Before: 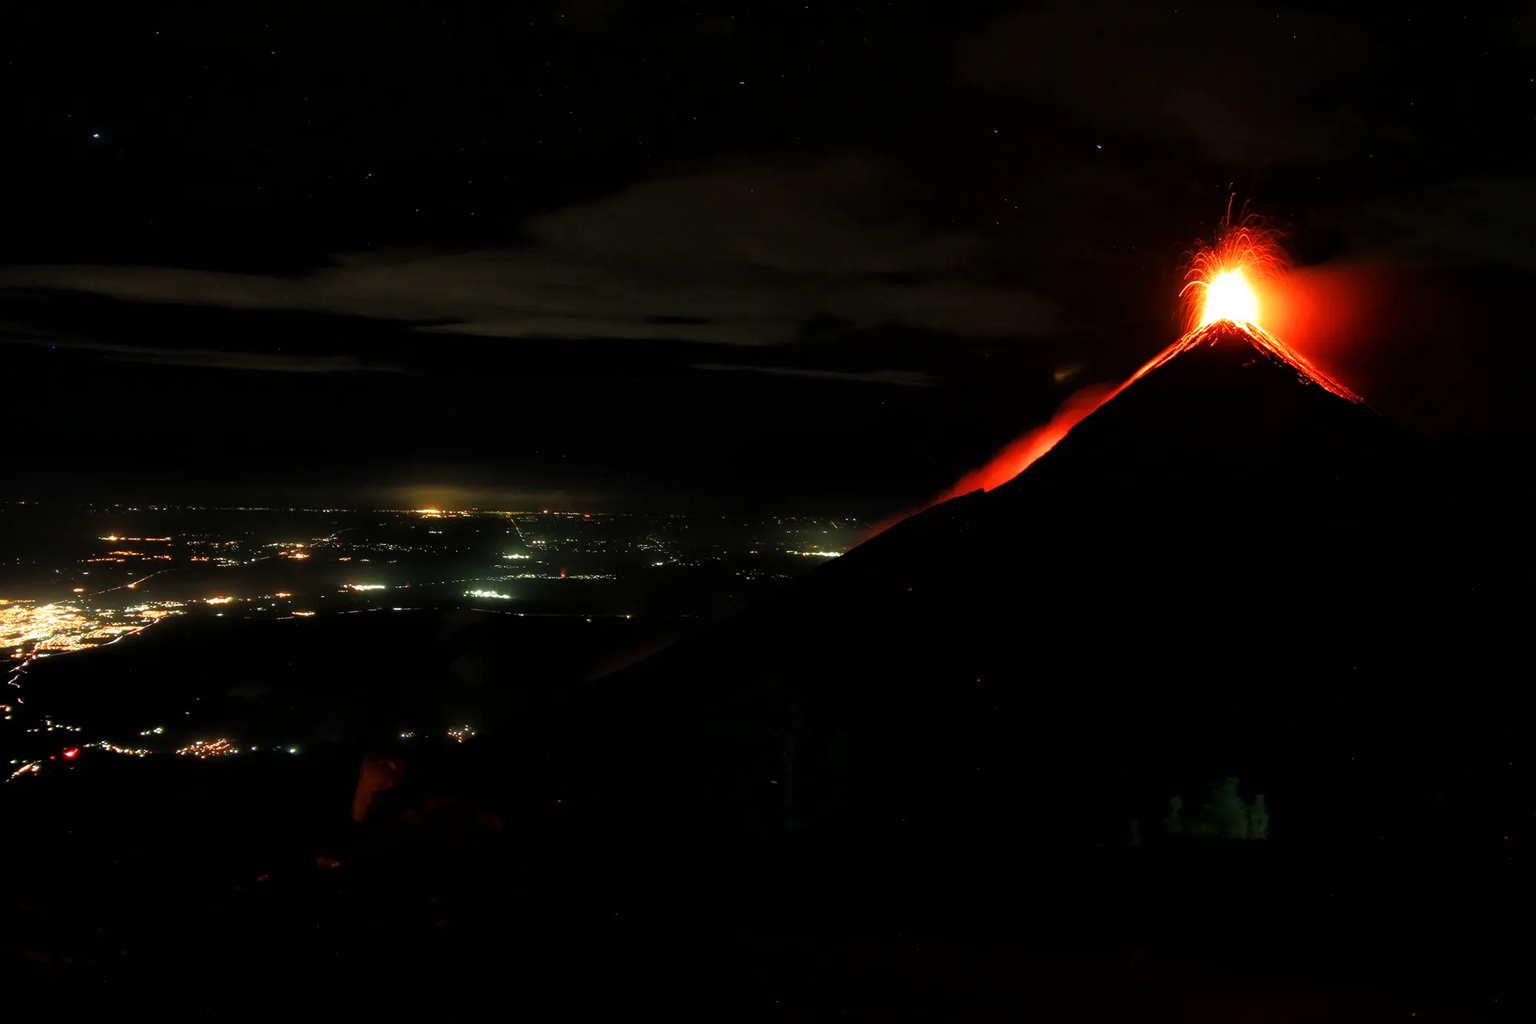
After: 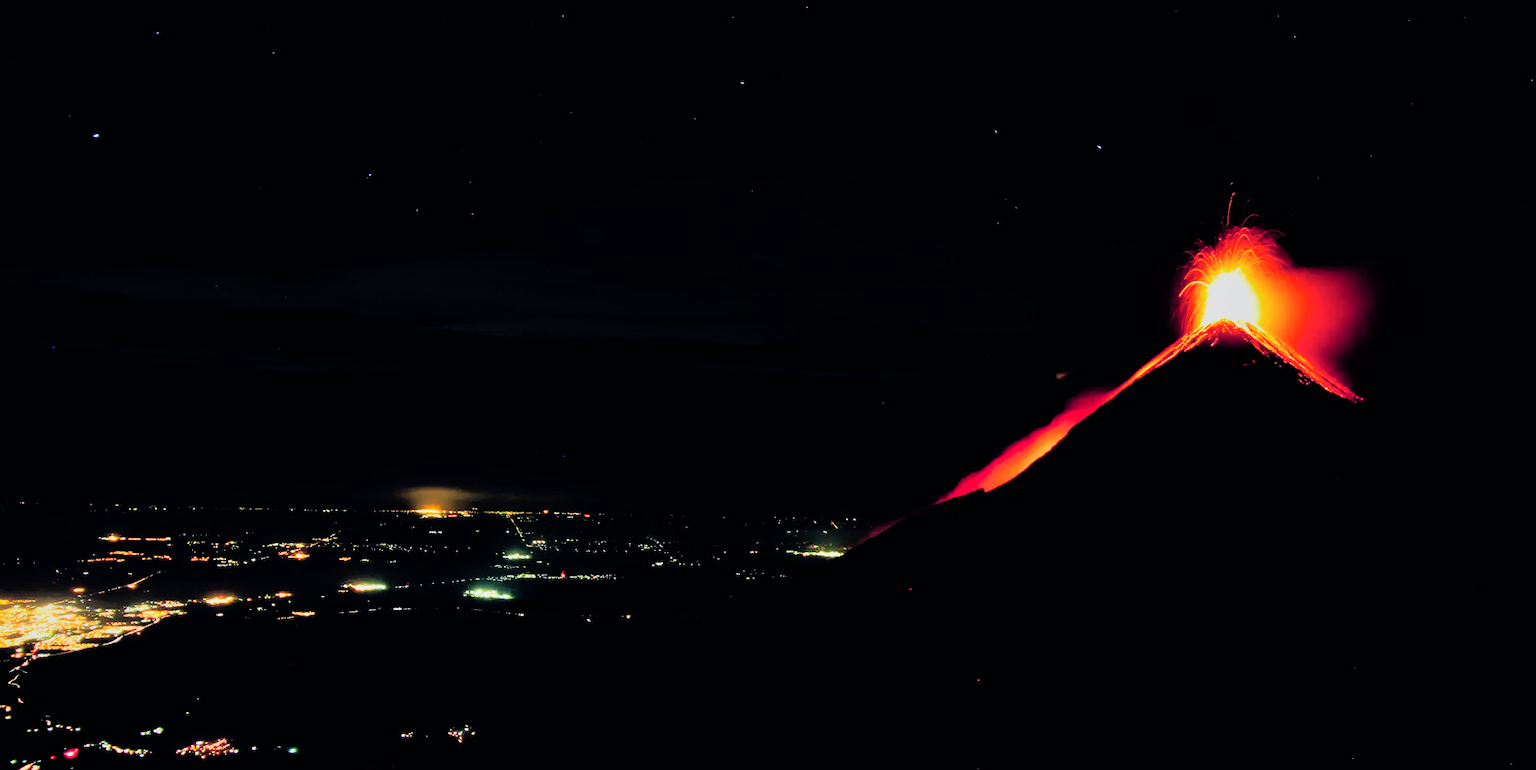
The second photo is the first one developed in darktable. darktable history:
crop: bottom 24.713%
filmic rgb: black relative exposure -4.4 EV, white relative exposure 5.02 EV, hardness 2.17, latitude 39.67%, contrast 1.149, highlights saturation mix 10.04%, shadows ↔ highlights balance 0.879%
velvia: on, module defaults
shadows and highlights: shadows 43.52, white point adjustment -1.28, soften with gaussian
color balance rgb: global offset › luminance 0.376%, global offset › chroma 0.205%, global offset › hue 254.84°, perceptual saturation grading › global saturation 25.898%, global vibrance 23.385%
exposure: compensate exposure bias true, compensate highlight preservation false
